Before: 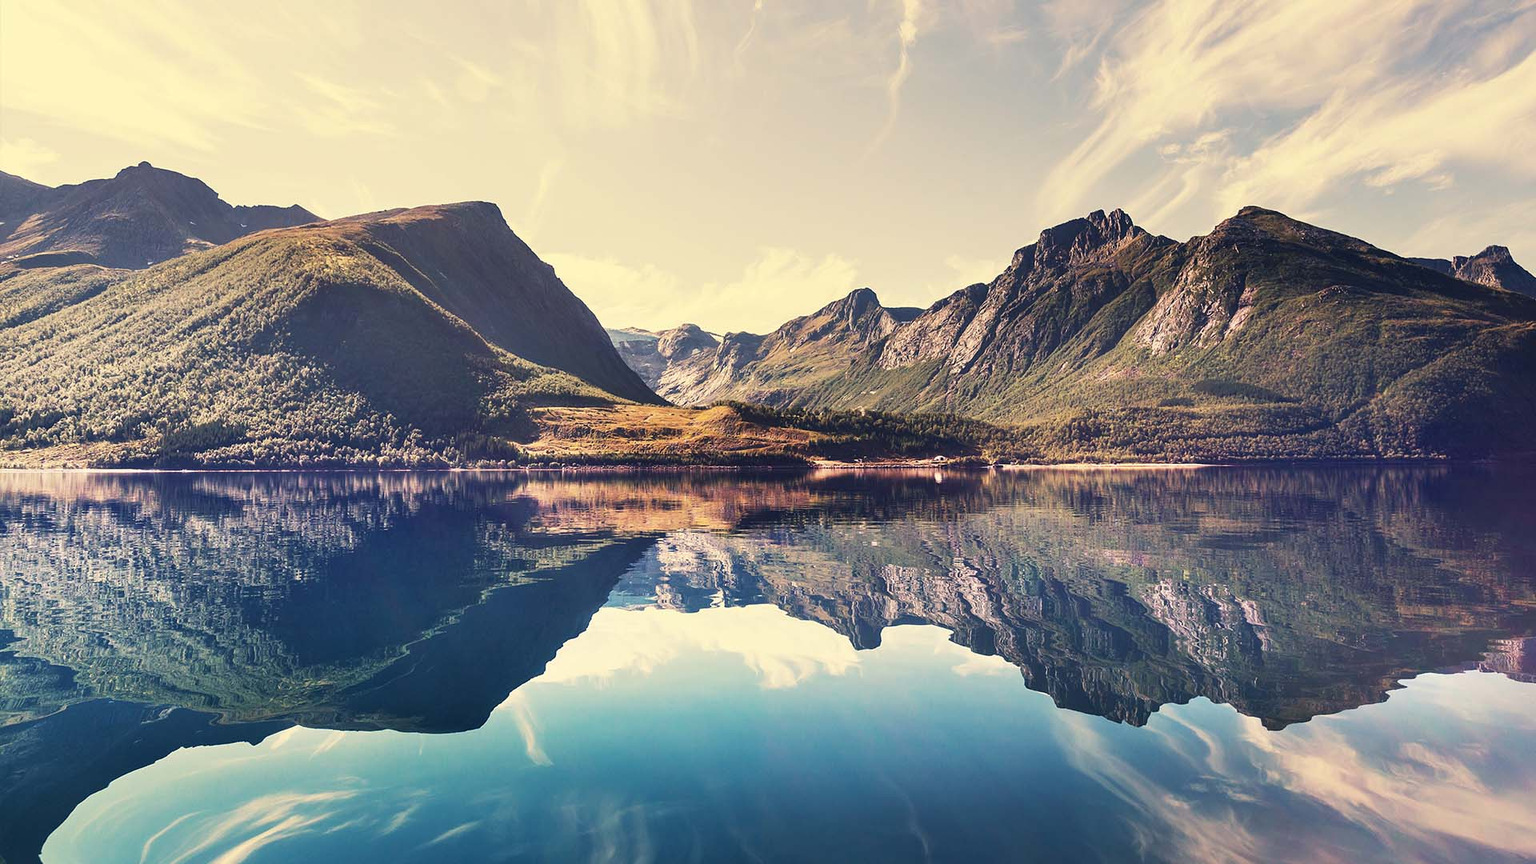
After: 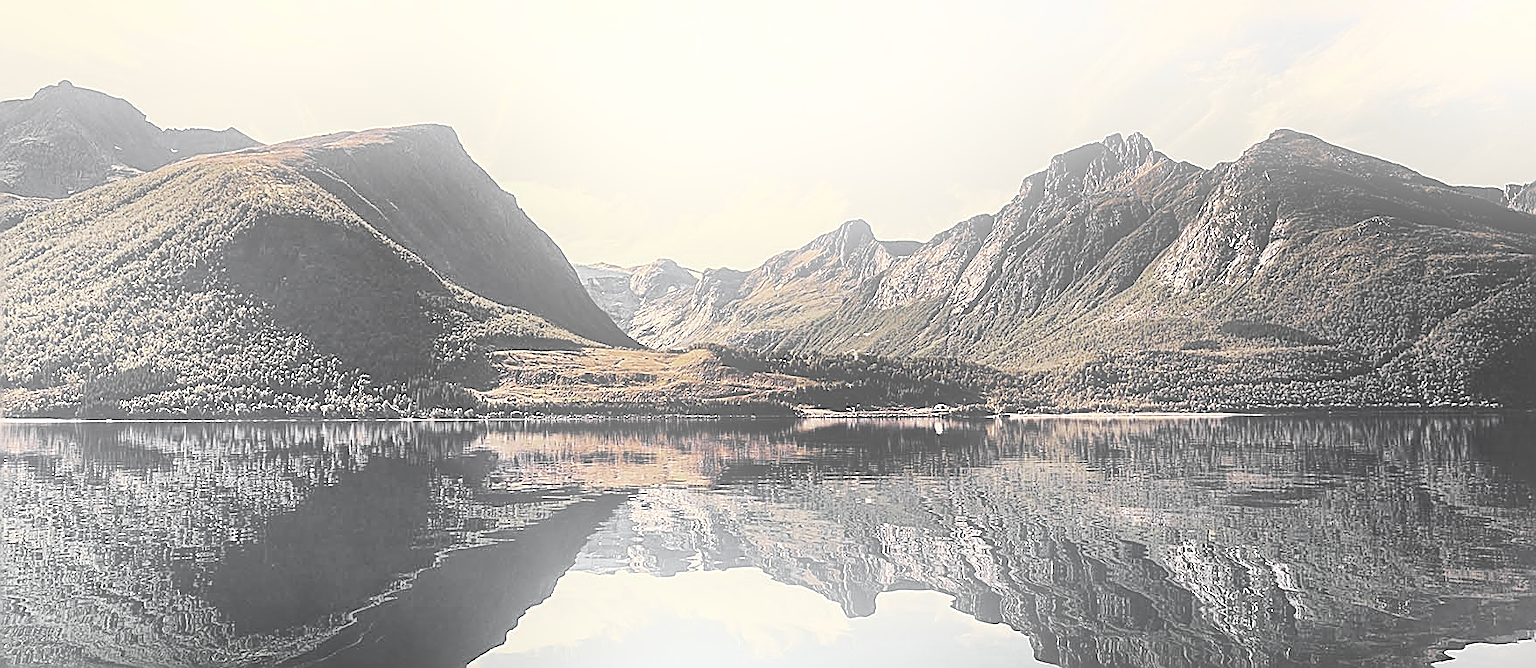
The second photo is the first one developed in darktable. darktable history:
crop: left 5.596%, top 10.314%, right 3.534%, bottom 19.395%
local contrast: mode bilateral grid, contrast 20, coarseness 50, detail 159%, midtone range 0.2
sharpen: radius 1.685, amount 1.294
tone curve: curves: ch0 [(0, 0) (0.003, 0.241) (0.011, 0.241) (0.025, 0.242) (0.044, 0.246) (0.069, 0.25) (0.1, 0.251) (0.136, 0.256) (0.177, 0.275) (0.224, 0.293) (0.277, 0.326) (0.335, 0.38) (0.399, 0.449) (0.468, 0.525) (0.543, 0.606) (0.623, 0.683) (0.709, 0.751) (0.801, 0.824) (0.898, 0.871) (1, 1)], preserve colors none
color zones: curves: ch0 [(0, 0.613) (0.01, 0.613) (0.245, 0.448) (0.498, 0.529) (0.642, 0.665) (0.879, 0.777) (0.99, 0.613)]; ch1 [(0, 0.035) (0.121, 0.189) (0.259, 0.197) (0.415, 0.061) (0.589, 0.022) (0.732, 0.022) (0.857, 0.026) (0.991, 0.053)]
bloom: on, module defaults
color balance rgb: perceptual saturation grading › global saturation 10%, global vibrance 20%
